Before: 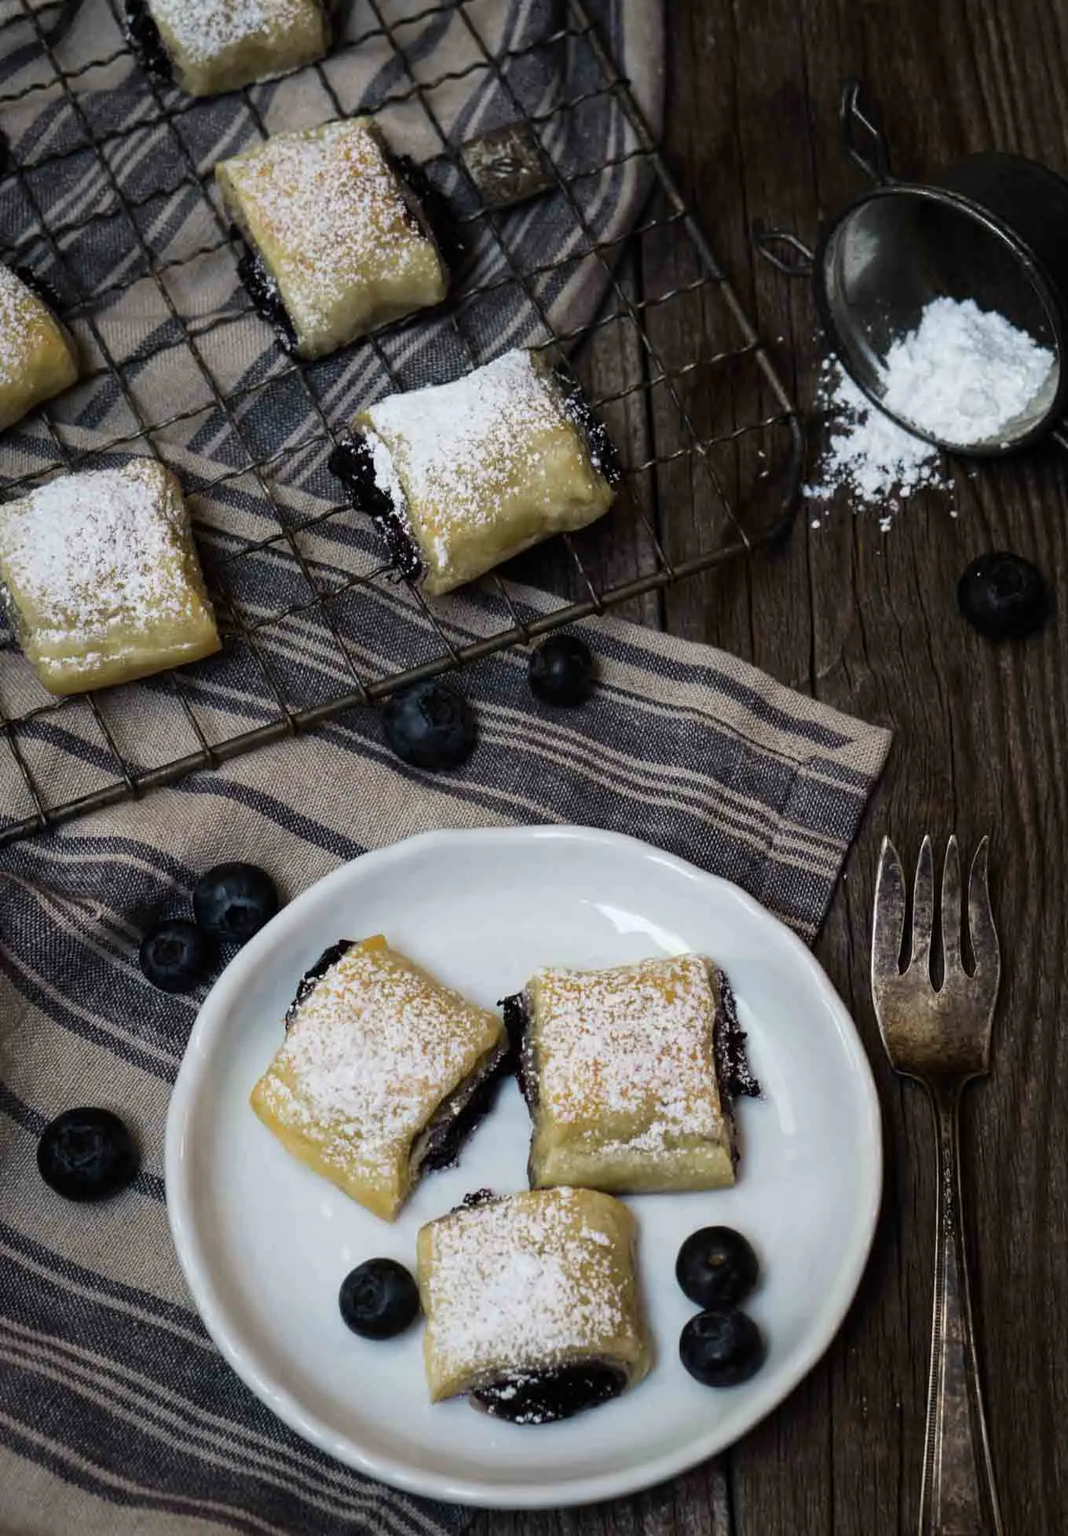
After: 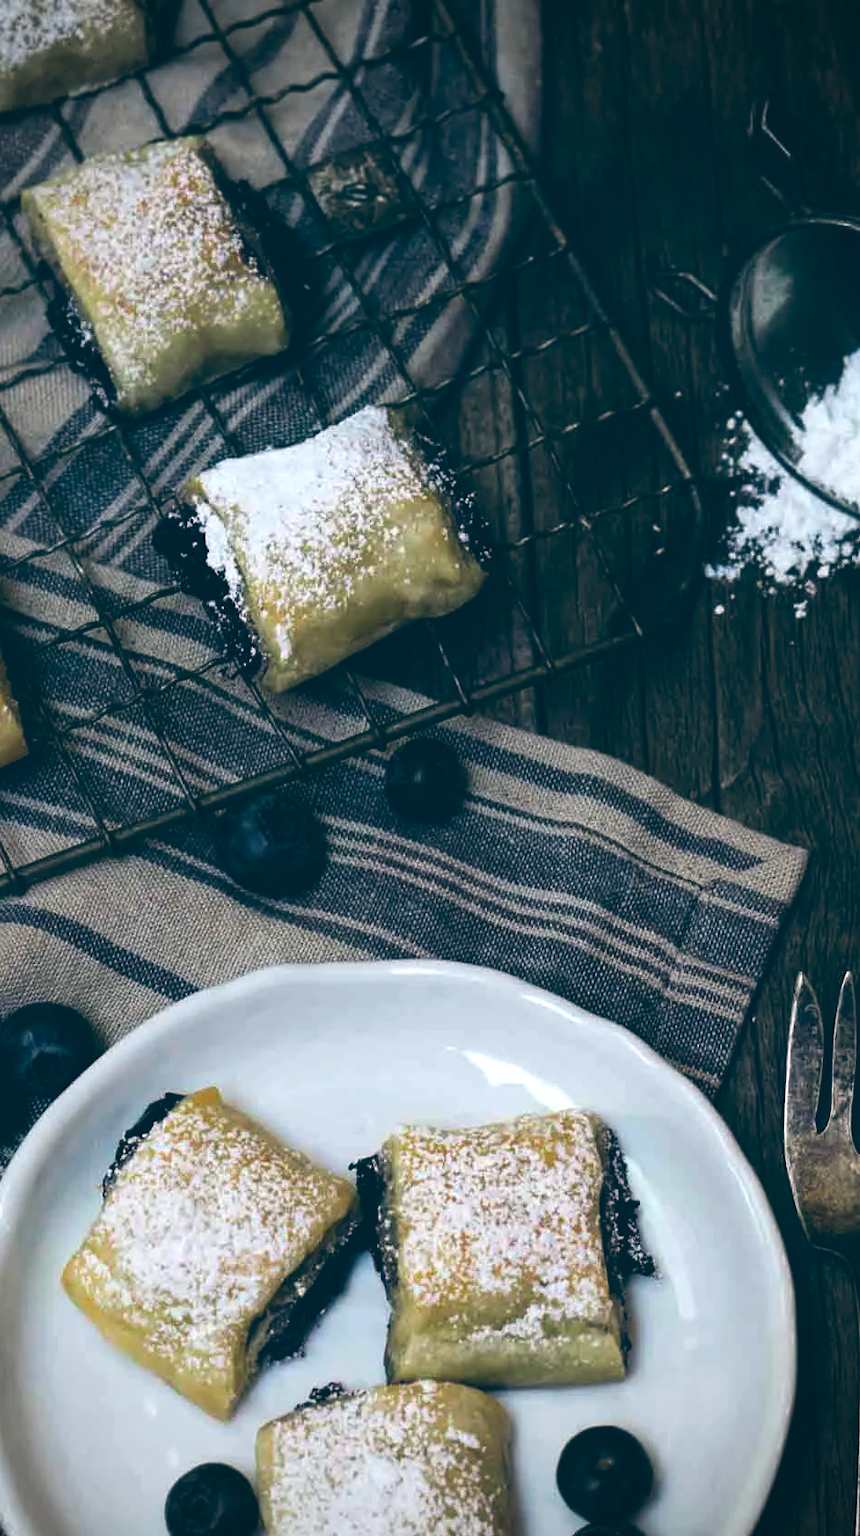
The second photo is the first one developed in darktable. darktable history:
tone equalizer: on, module defaults
color balance: lift [1.016, 0.983, 1, 1.017], gamma [0.958, 1, 1, 1], gain [0.981, 1.007, 0.993, 1.002], input saturation 118.26%, contrast 13.43%, contrast fulcrum 21.62%, output saturation 82.76%
crop: left 18.479%, right 12.2%, bottom 13.971%
color correction: saturation 1.1
vignetting: fall-off radius 60.92%
